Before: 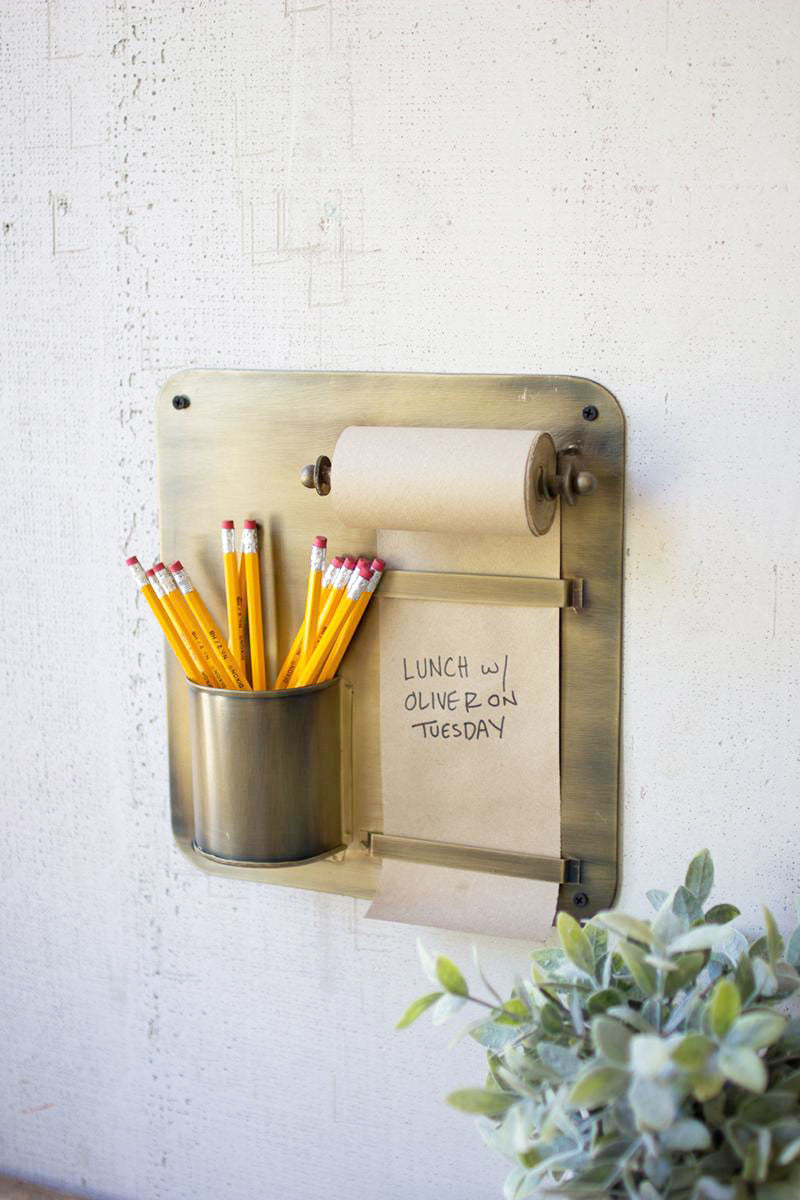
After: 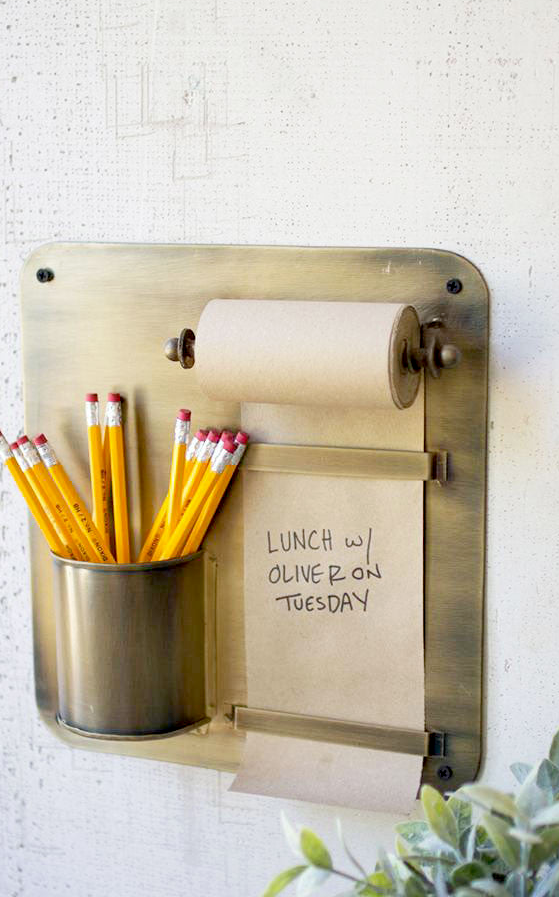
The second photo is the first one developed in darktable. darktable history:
exposure: black level correction 0.012, compensate highlight preservation false
crop and rotate: left 17.046%, top 10.659%, right 12.989%, bottom 14.553%
